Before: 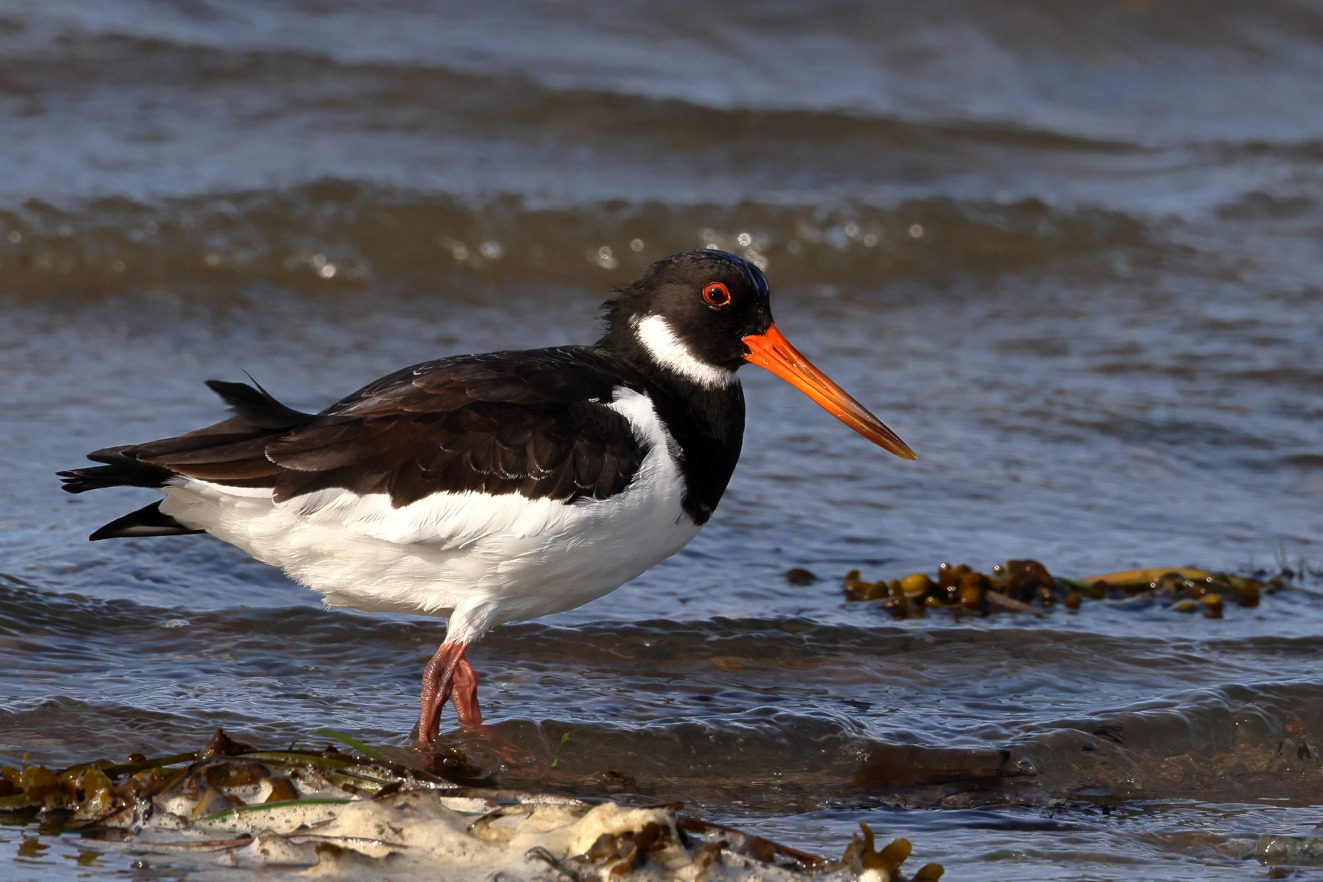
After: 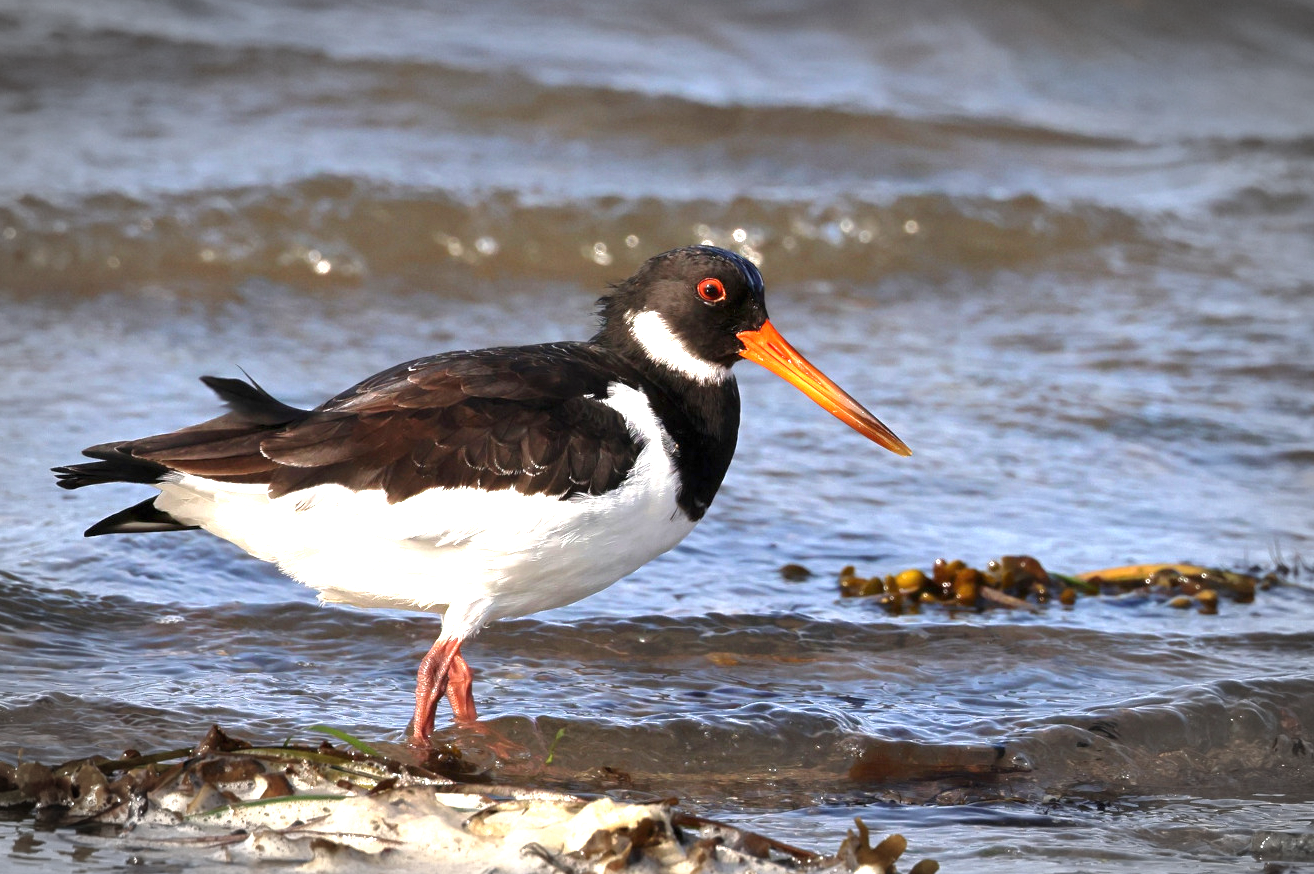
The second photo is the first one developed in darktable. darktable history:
crop: left 0.434%, top 0.485%, right 0.244%, bottom 0.386%
exposure: black level correction 0, exposure 1.45 EV, compensate exposure bias true, compensate highlight preservation false
vignetting: fall-off start 79.43%, saturation -0.649, width/height ratio 1.327, unbound false
